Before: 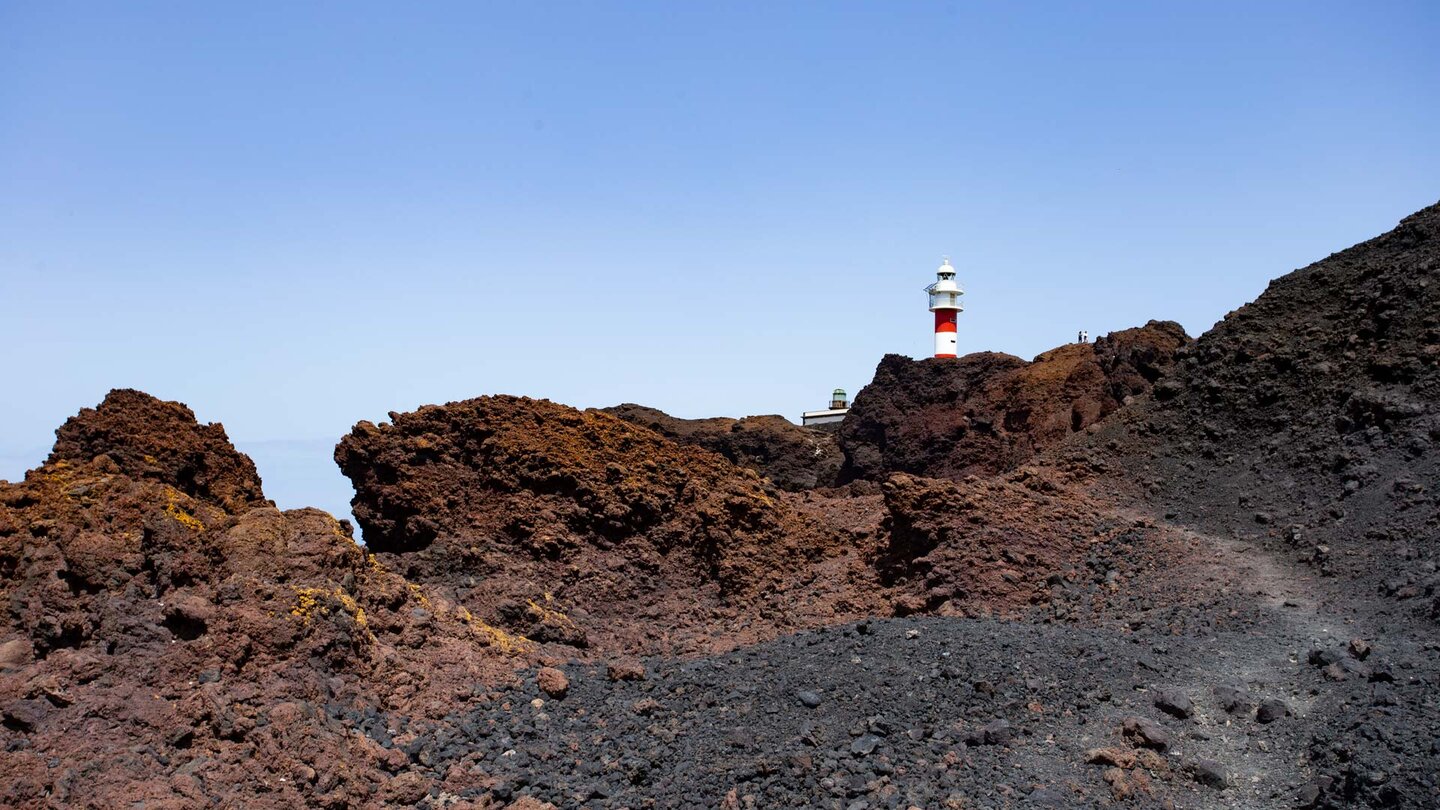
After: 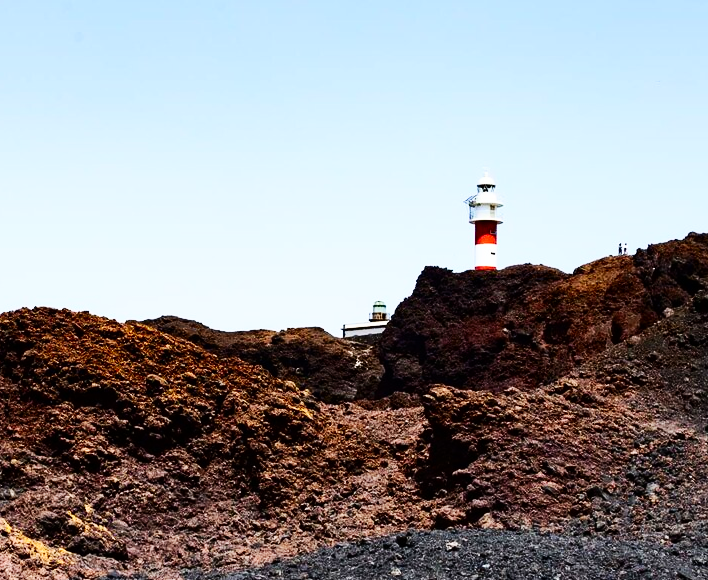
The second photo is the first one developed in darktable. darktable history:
contrast brightness saturation: contrast 0.294
base curve: curves: ch0 [(0, 0) (0.032, 0.025) (0.121, 0.166) (0.206, 0.329) (0.605, 0.79) (1, 1)], preserve colors none
crop: left 32.004%, top 10.973%, right 18.782%, bottom 17.343%
